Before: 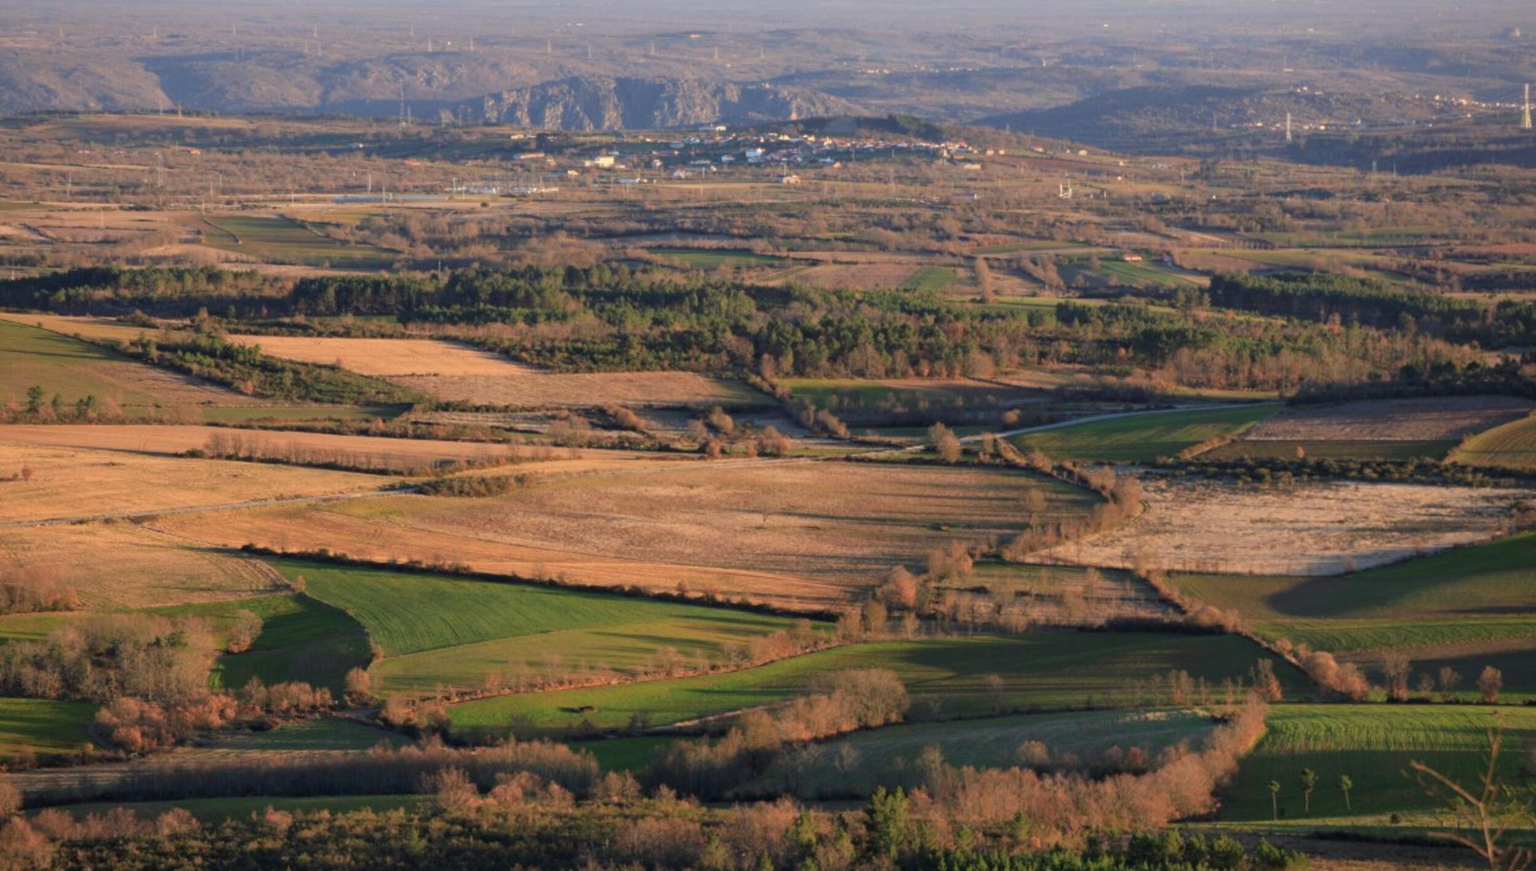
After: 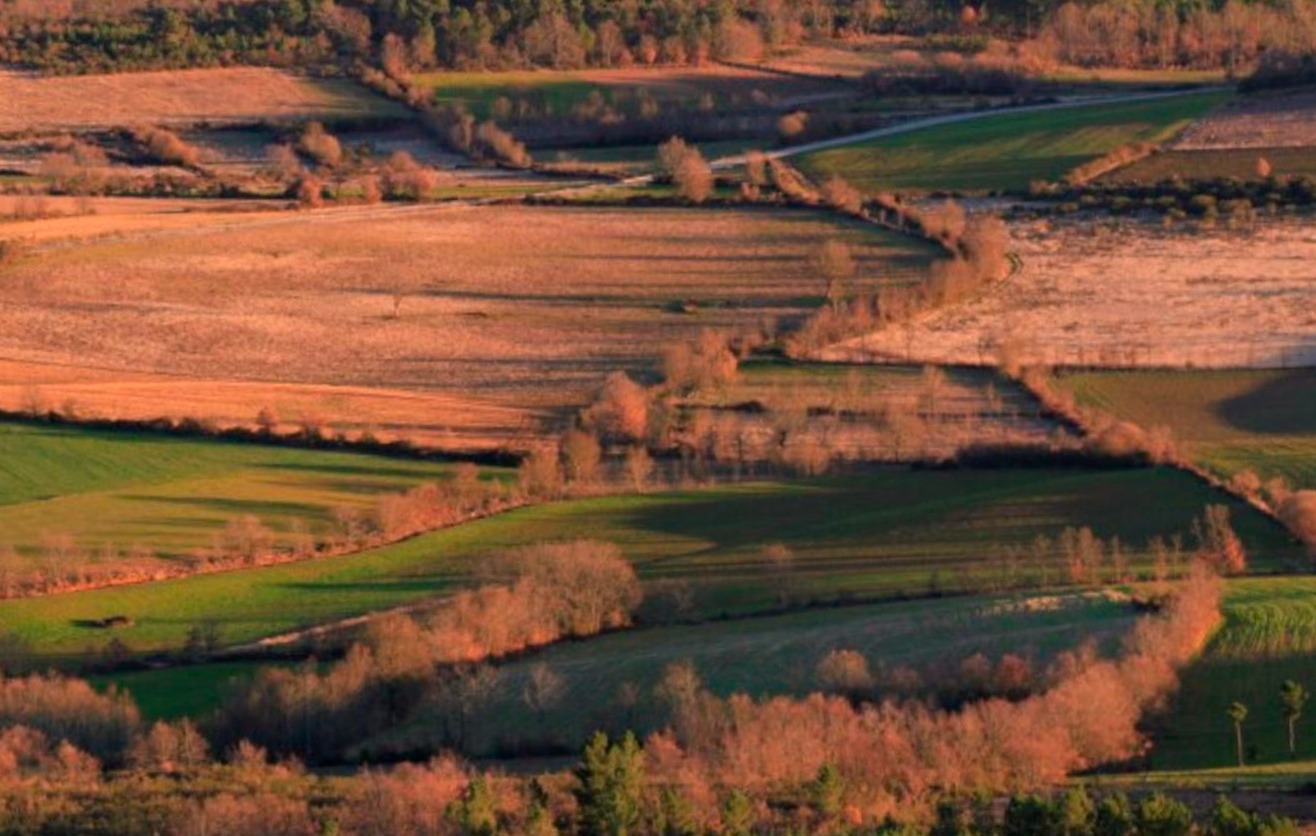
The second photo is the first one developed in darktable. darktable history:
crop: left 34.479%, top 38.822%, right 13.718%, bottom 5.172%
rotate and perspective: rotation -1.77°, lens shift (horizontal) 0.004, automatic cropping off
color correction: highlights a* 12.23, highlights b* 5.41
